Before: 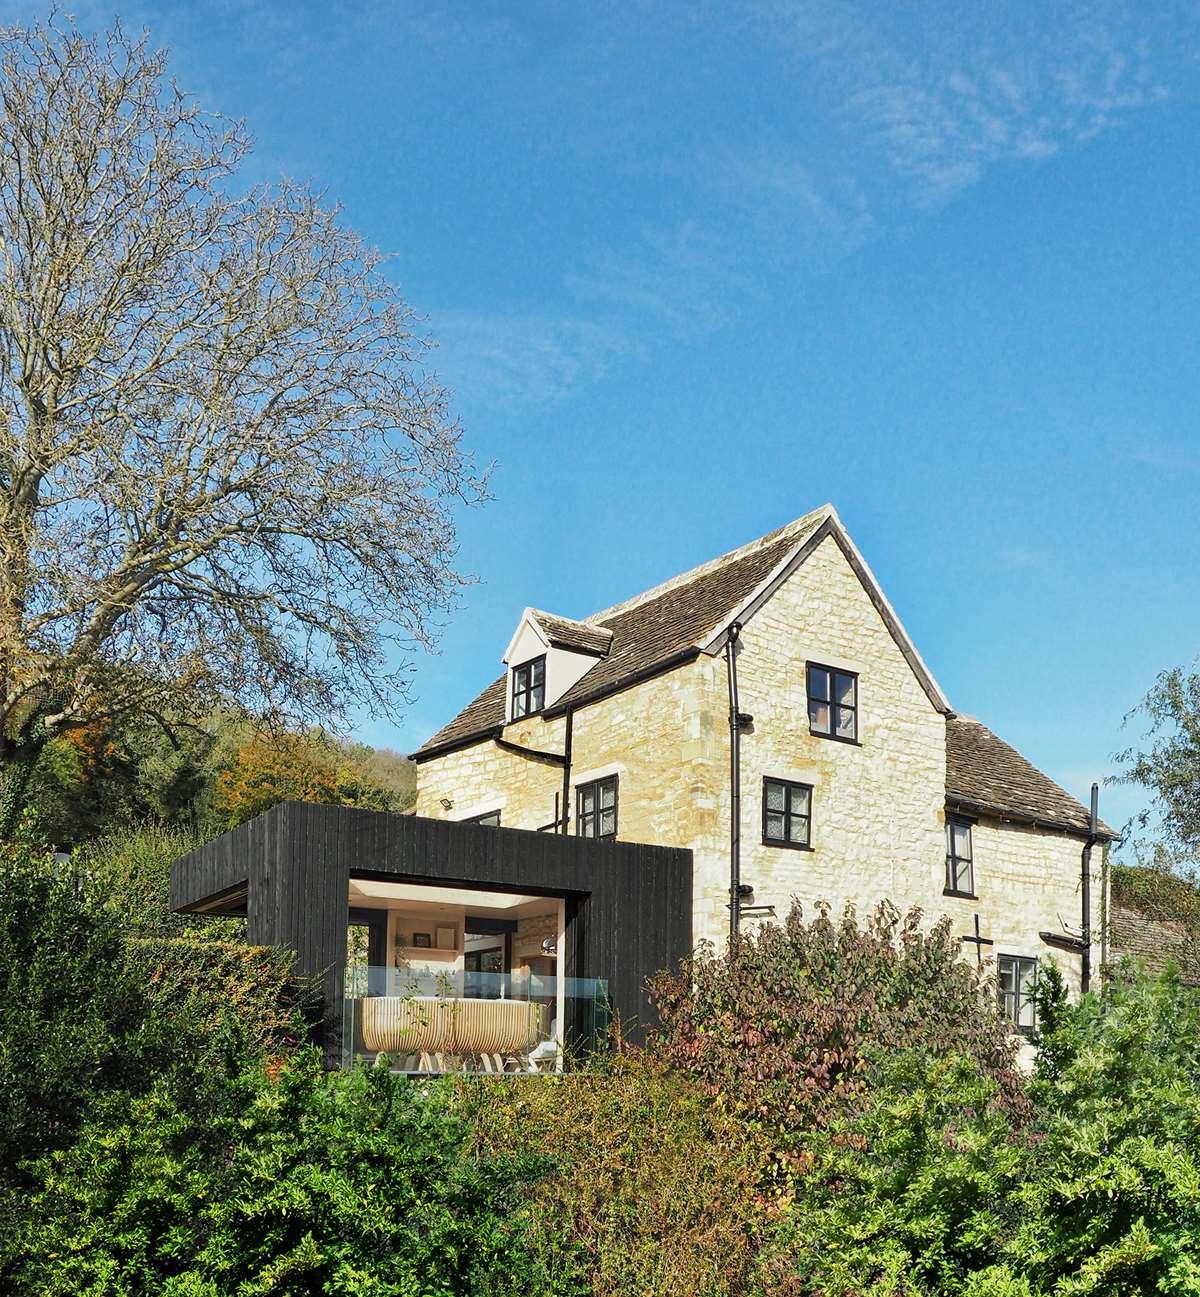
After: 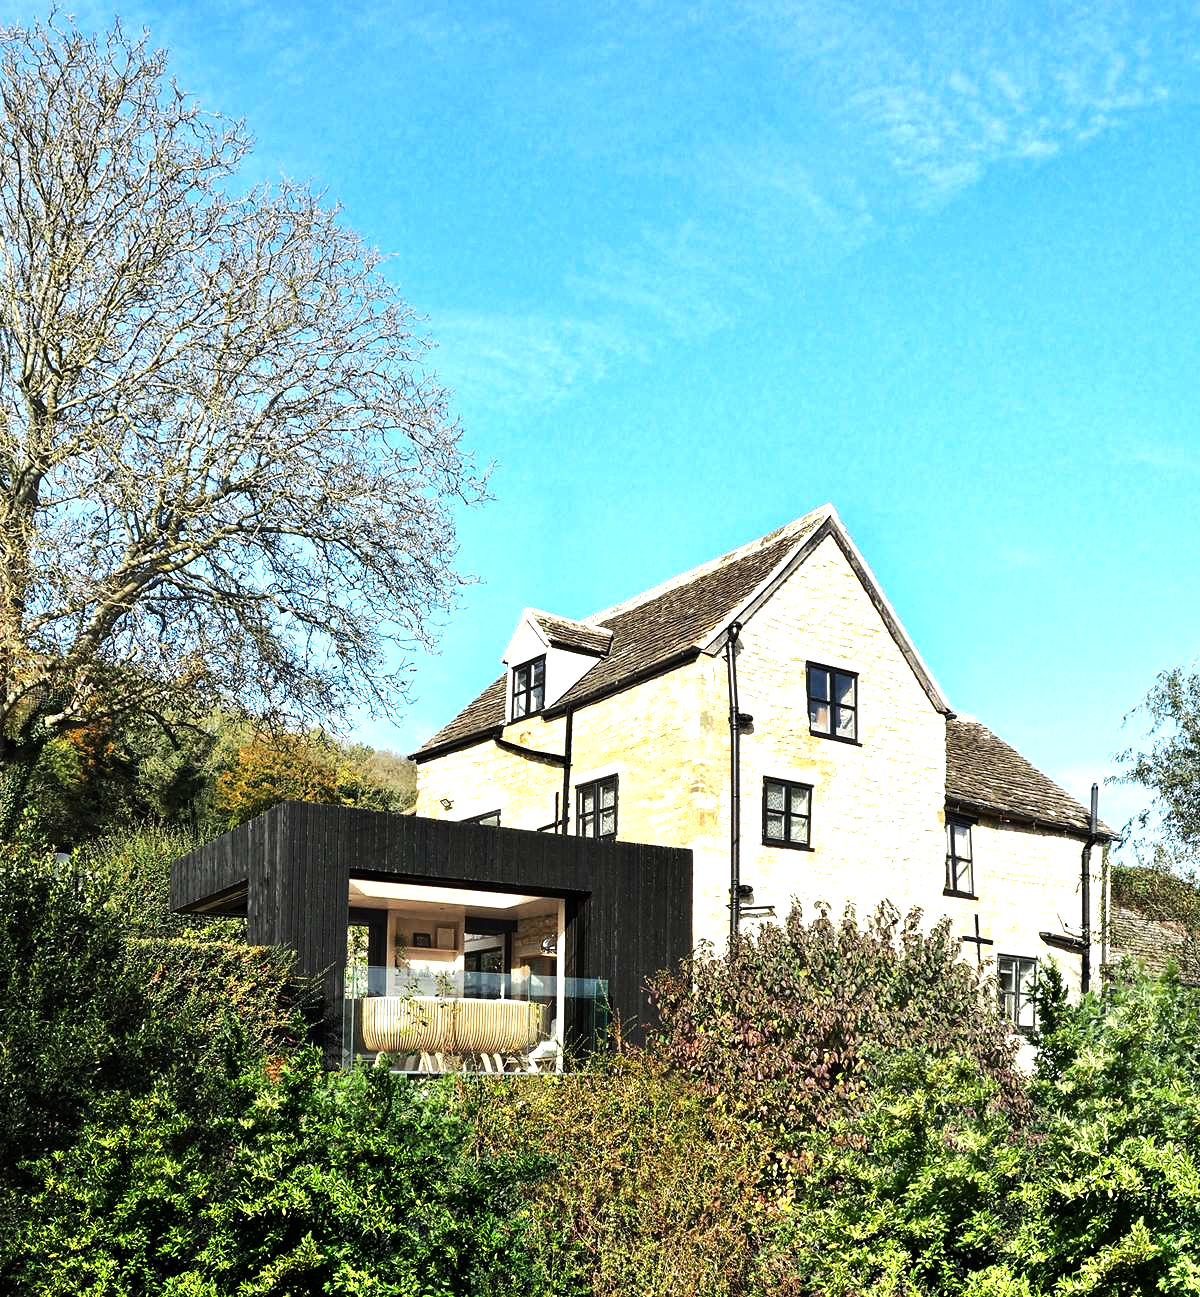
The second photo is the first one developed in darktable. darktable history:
tone equalizer: -8 EV -1.08 EV, -7 EV -1.01 EV, -6 EV -0.867 EV, -5 EV -0.578 EV, -3 EV 0.578 EV, -2 EV 0.867 EV, -1 EV 1.01 EV, +0 EV 1.08 EV, edges refinement/feathering 500, mask exposure compensation -1.57 EV, preserve details no
color zones: curves: ch0 [(0.068, 0.464) (0.25, 0.5) (0.48, 0.508) (0.75, 0.536) (0.886, 0.476) (0.967, 0.456)]; ch1 [(0.066, 0.456) (0.25, 0.5) (0.616, 0.508) (0.746, 0.56) (0.934, 0.444)]
